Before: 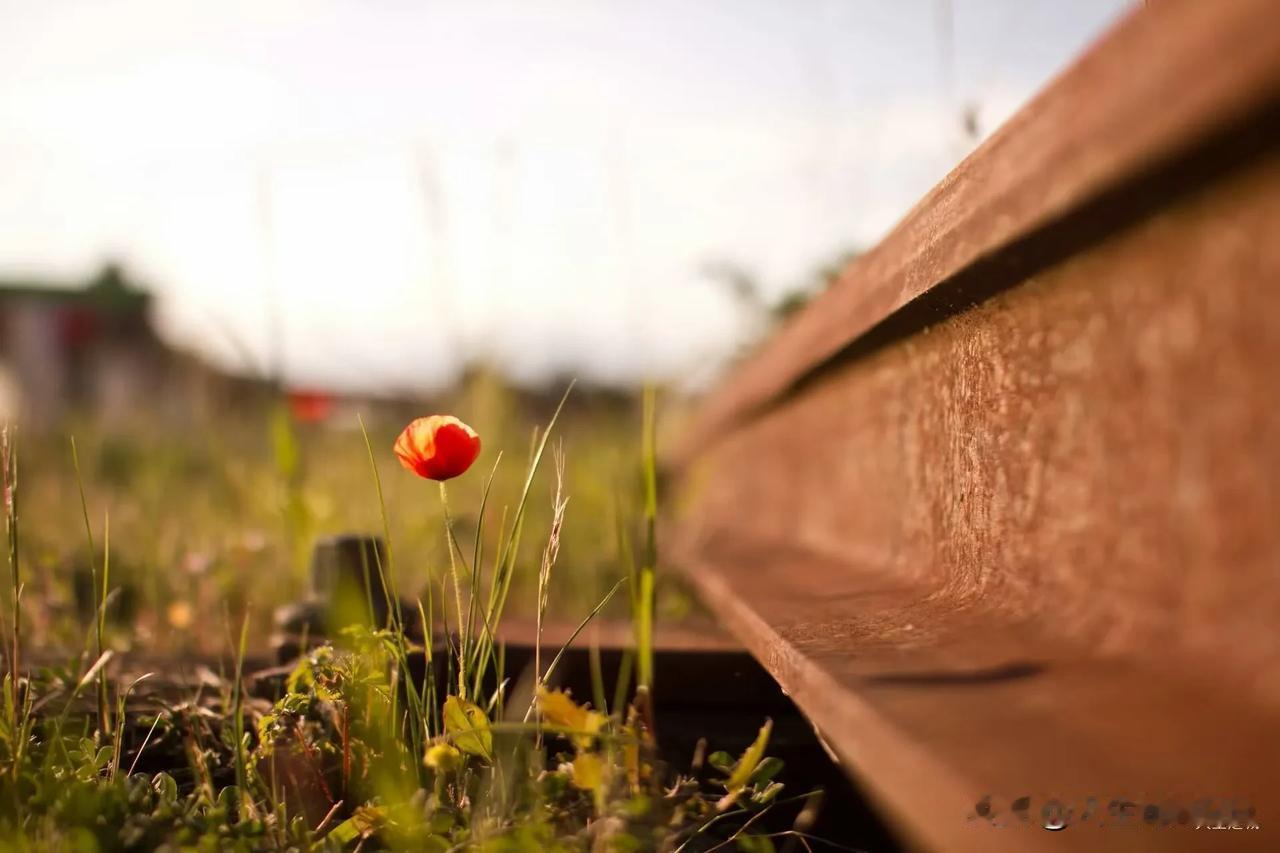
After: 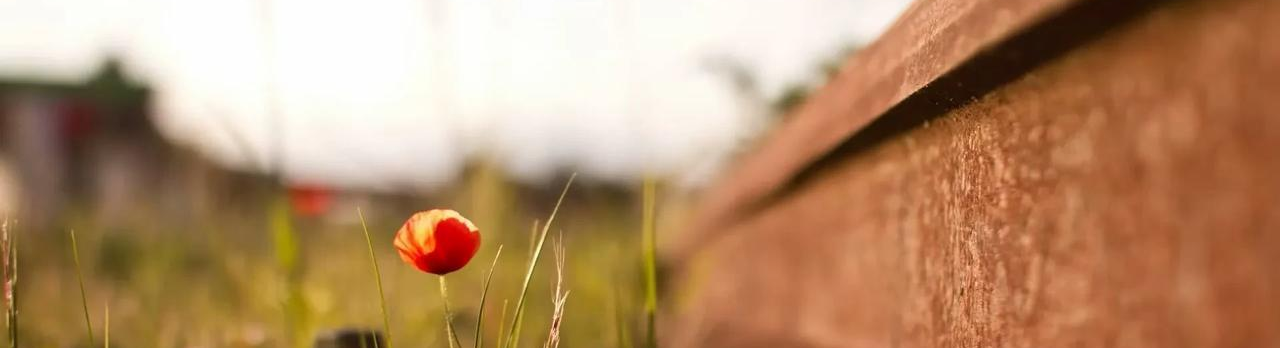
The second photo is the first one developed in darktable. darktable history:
exposure: compensate highlight preservation false
contrast brightness saturation: contrast 0.049
crop and rotate: top 24.2%, bottom 34.913%
